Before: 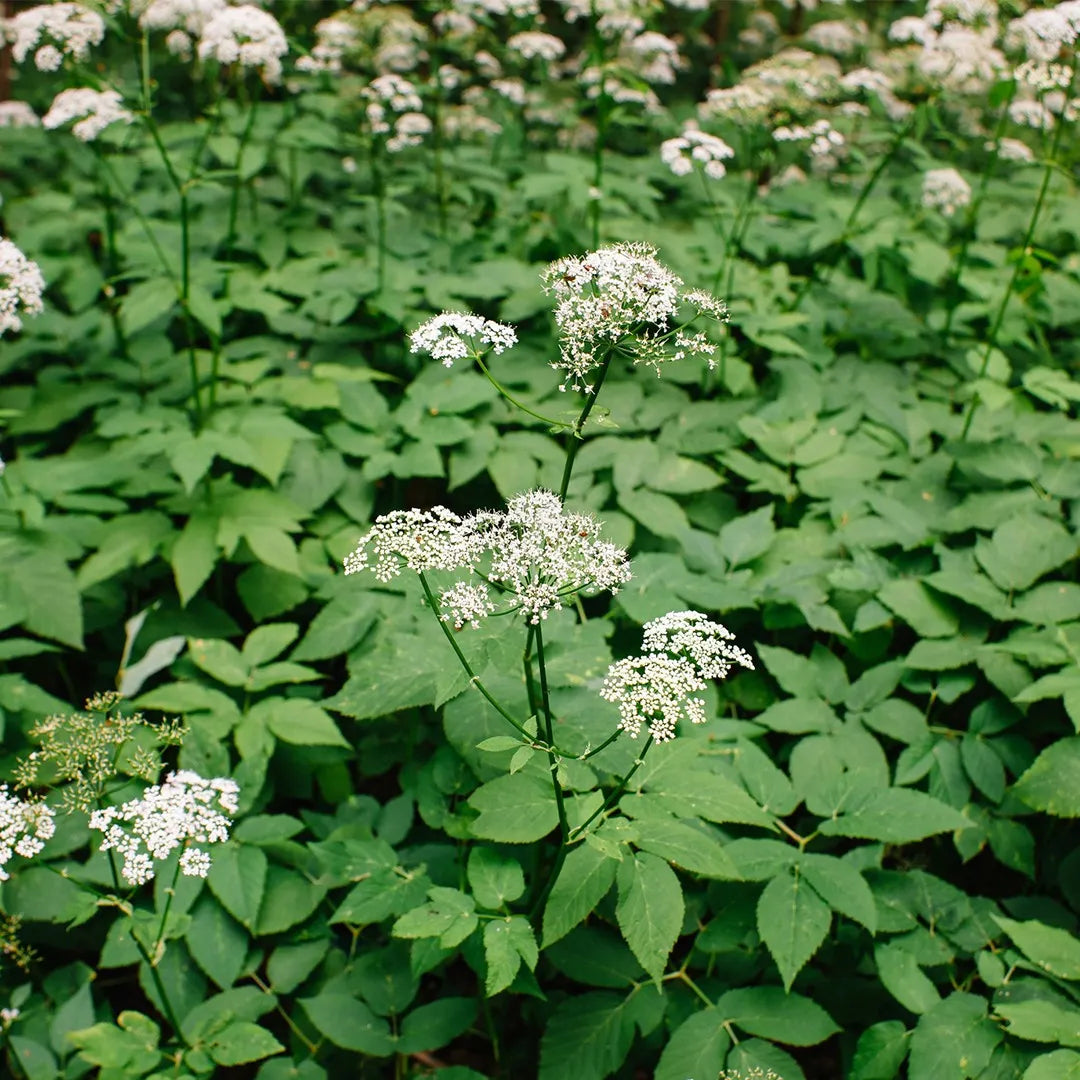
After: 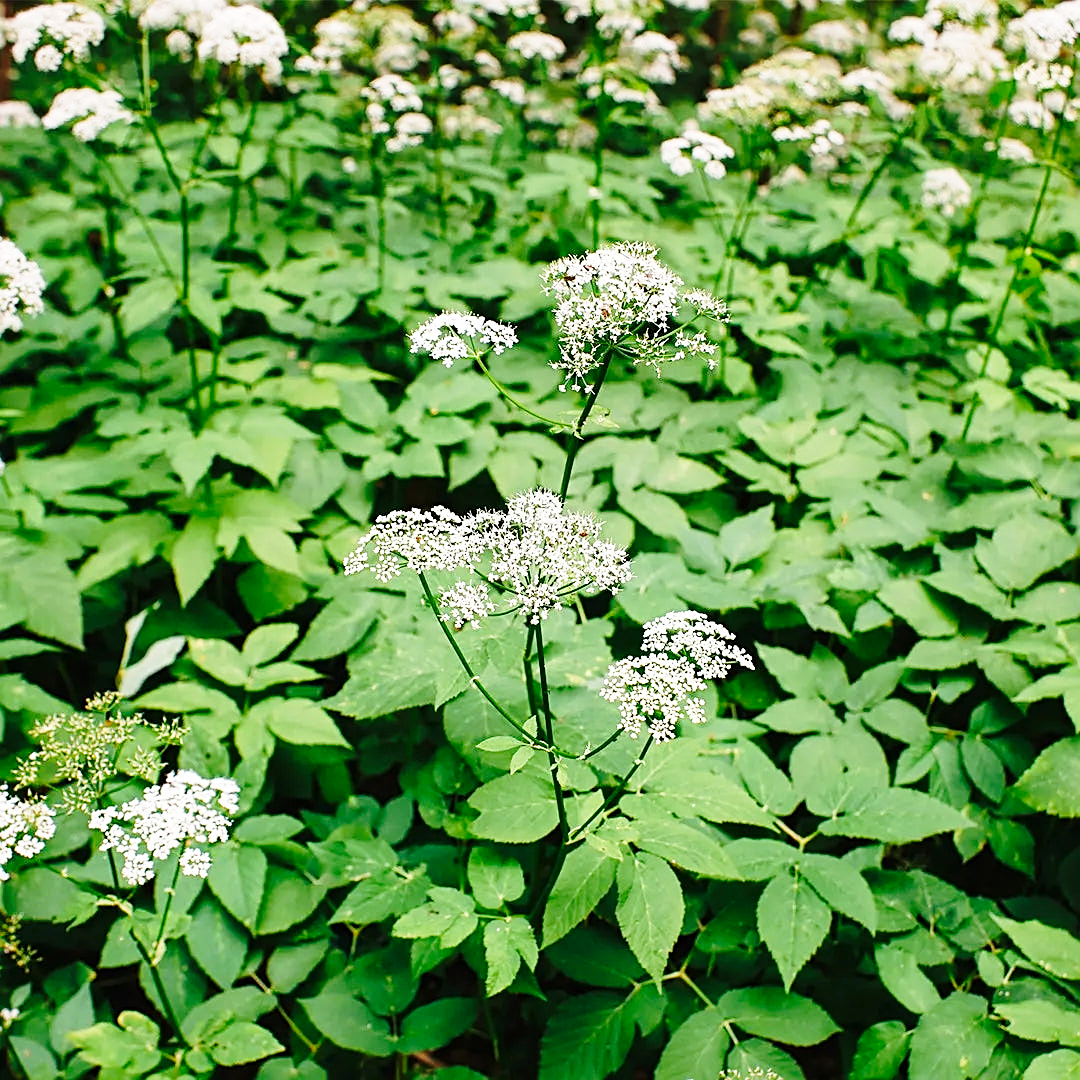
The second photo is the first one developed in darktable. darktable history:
base curve: curves: ch0 [(0, 0) (0.028, 0.03) (0.121, 0.232) (0.46, 0.748) (0.859, 0.968) (1, 1)], preserve colors none
sharpen: amount 0.575
